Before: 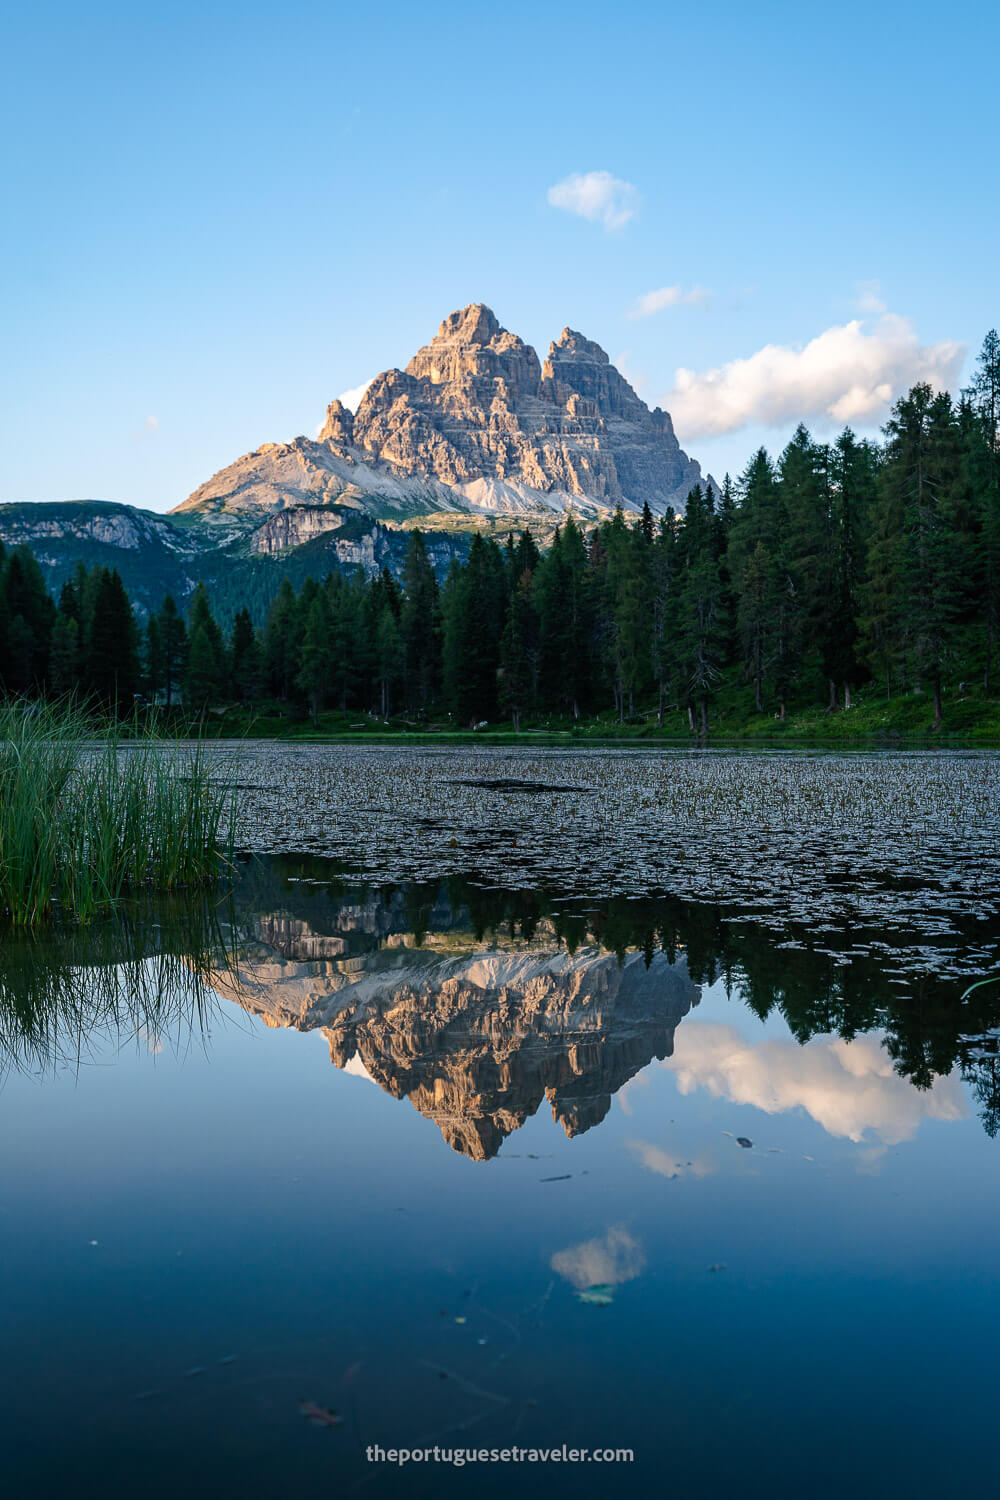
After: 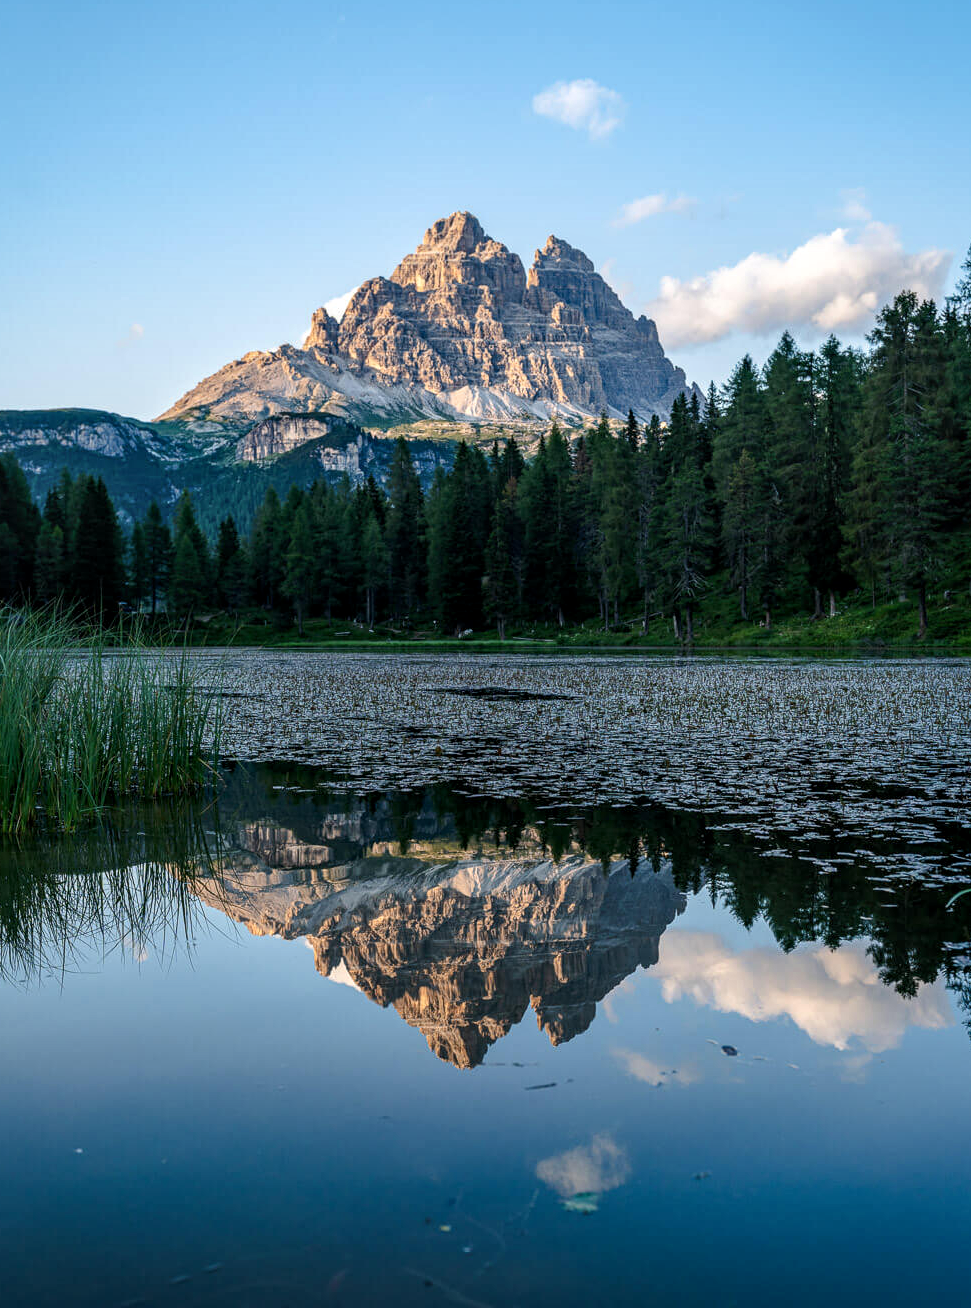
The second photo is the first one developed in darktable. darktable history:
local contrast: detail 130%
crop: left 1.507%, top 6.147%, right 1.379%, bottom 6.637%
